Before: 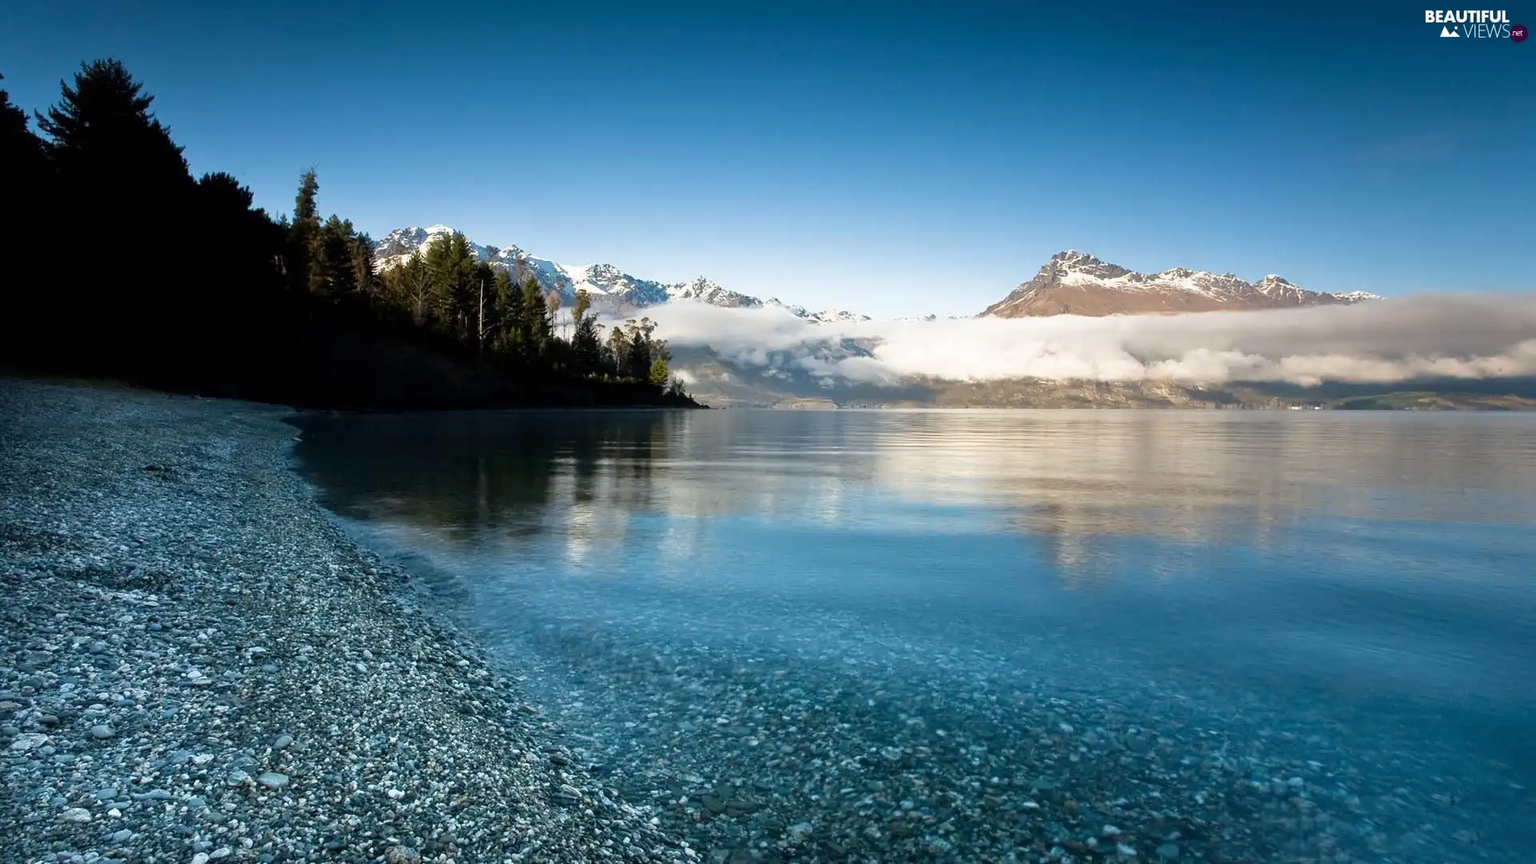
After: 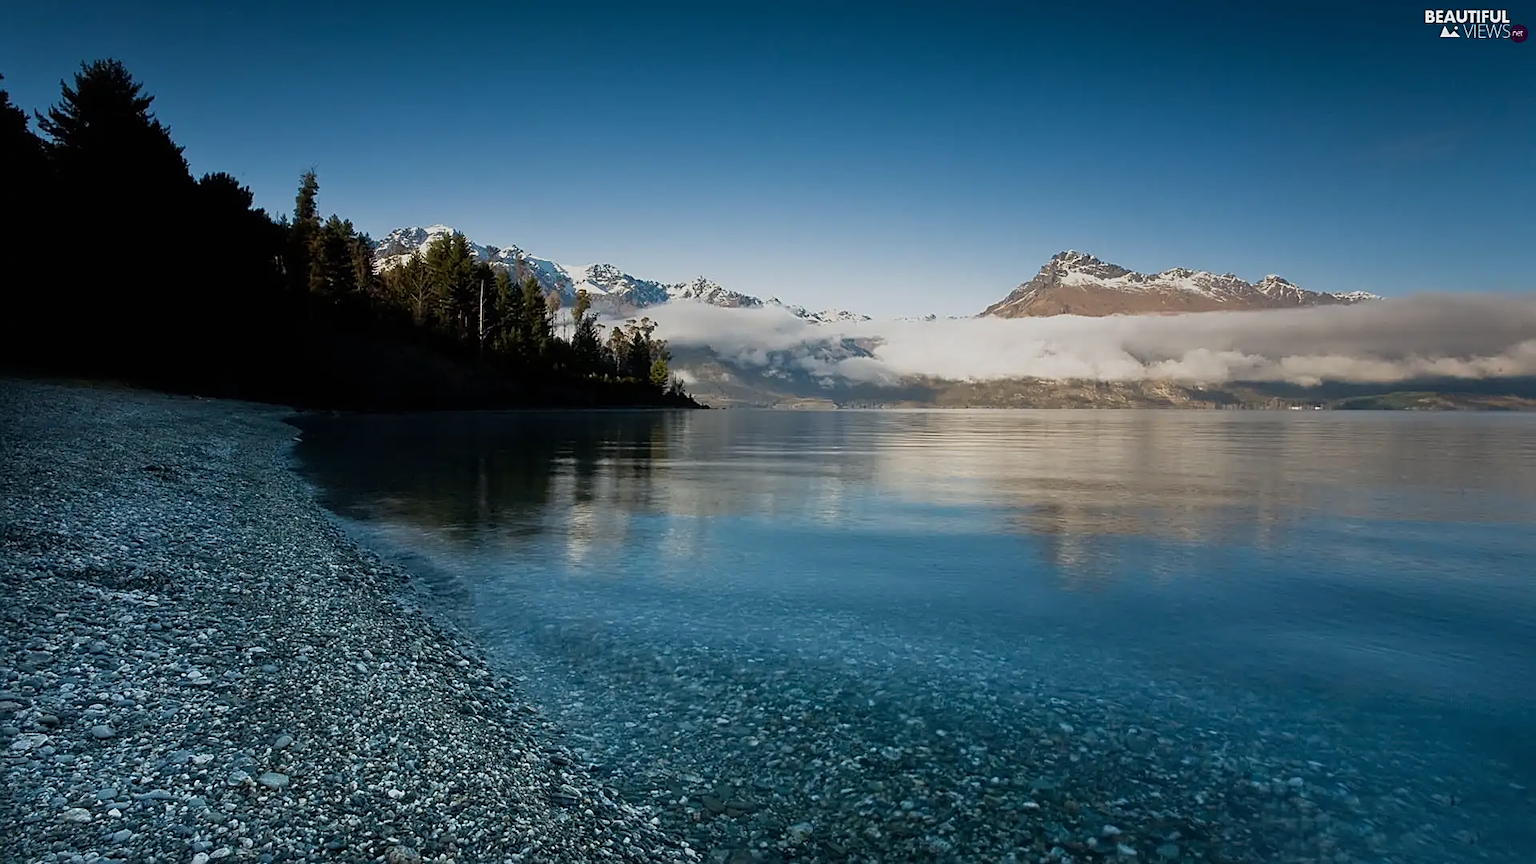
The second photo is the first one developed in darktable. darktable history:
sharpen: on, module defaults
exposure: black level correction 0, exposure -0.721 EV, compensate highlight preservation false
shadows and highlights: shadows 0, highlights 40
